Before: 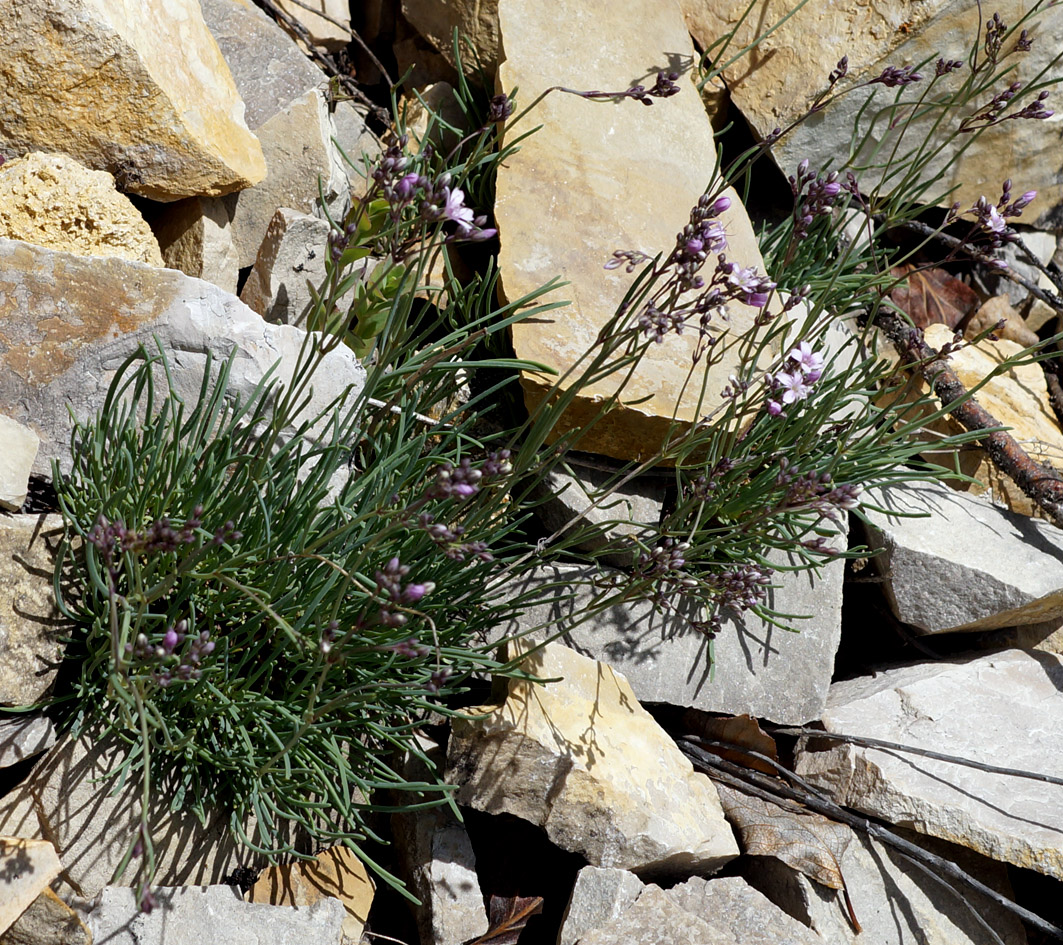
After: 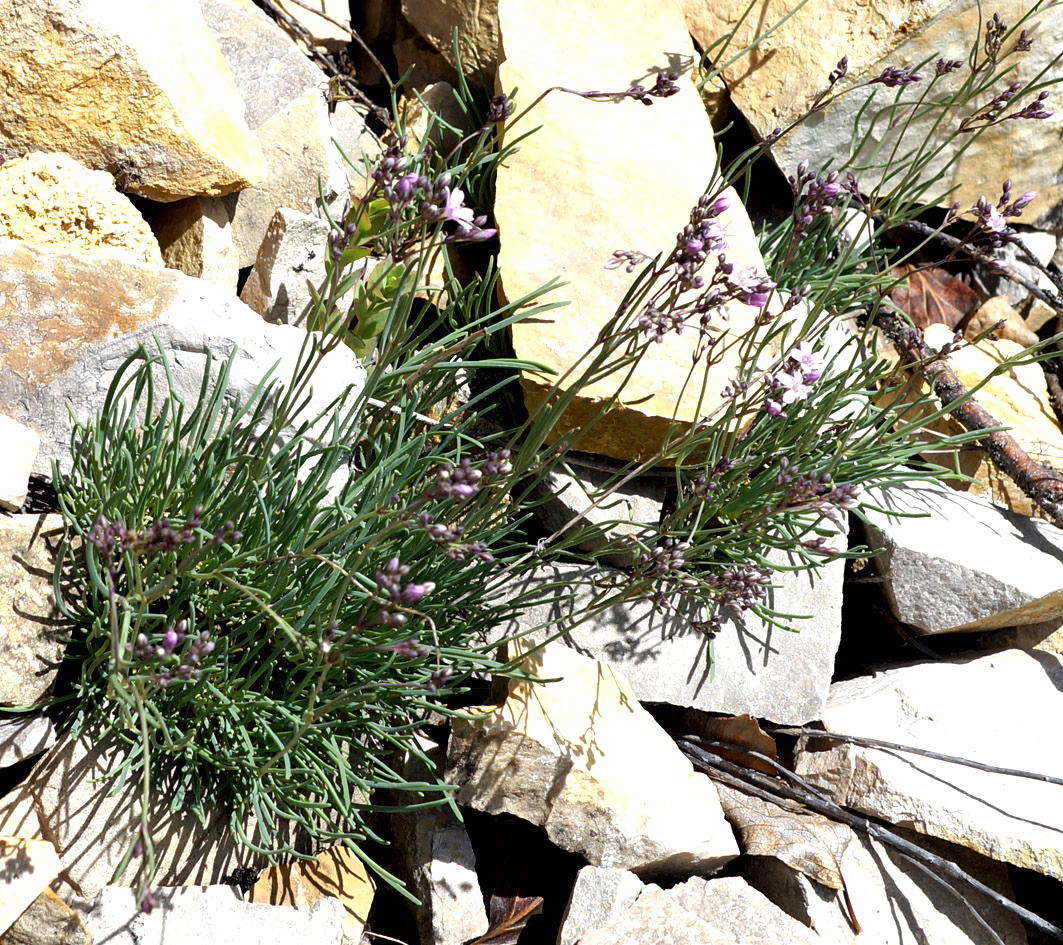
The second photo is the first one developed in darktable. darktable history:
exposure: exposure 0.916 EV, compensate exposure bias true, compensate highlight preservation false
